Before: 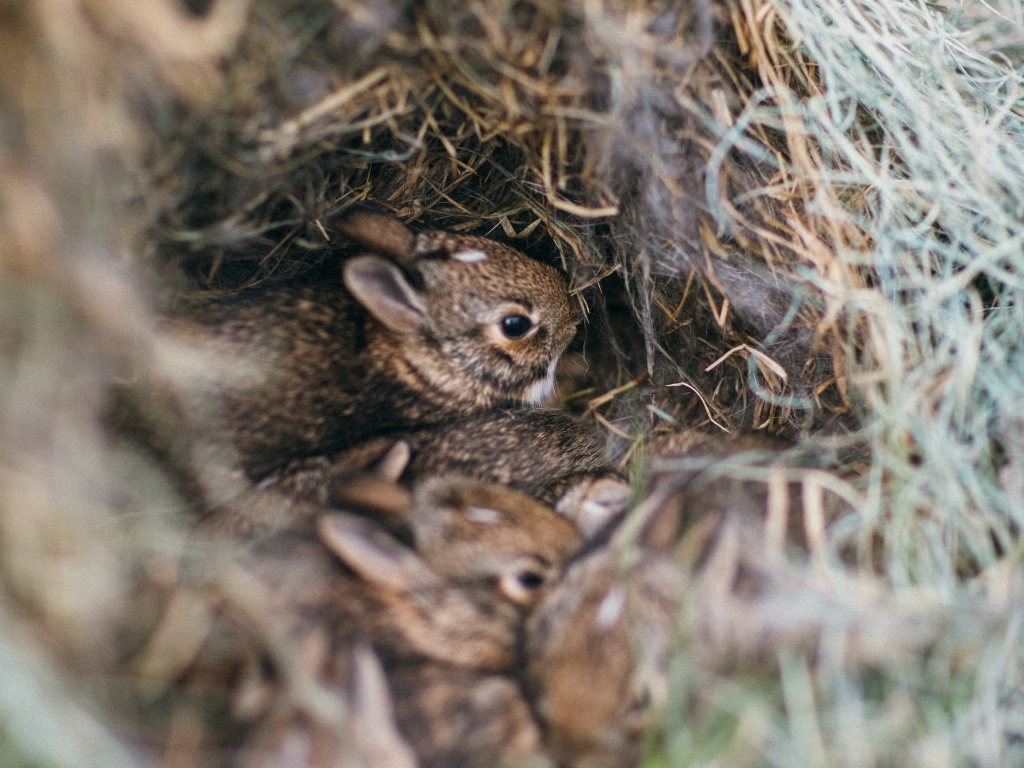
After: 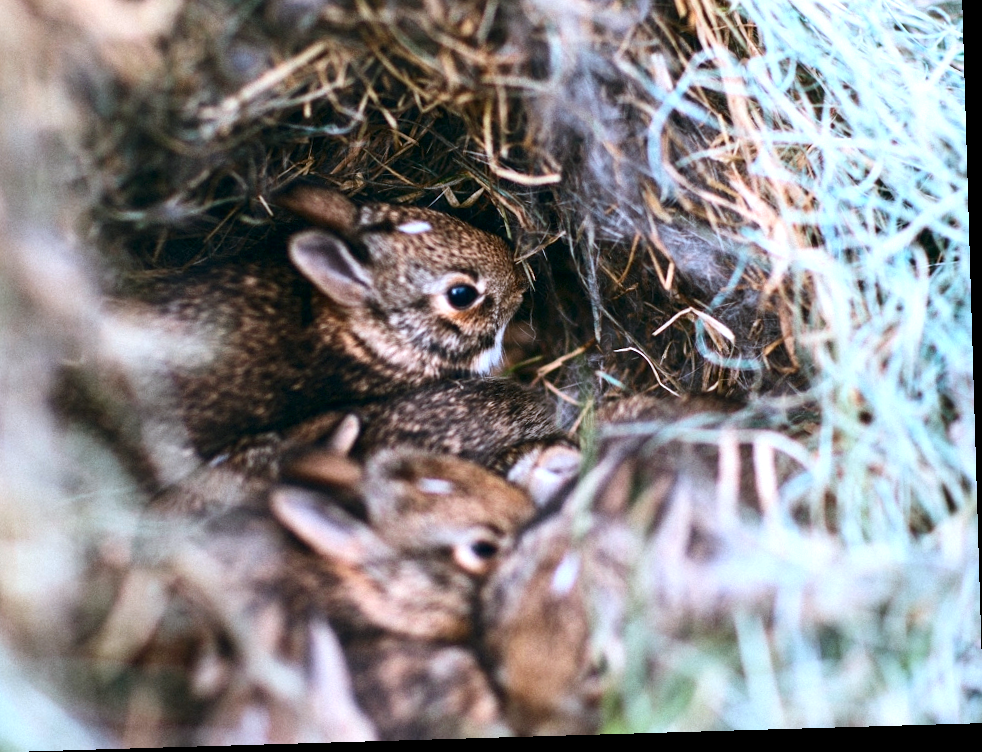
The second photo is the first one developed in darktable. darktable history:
contrast brightness saturation: contrast 0.192, brightness -0.107, saturation 0.212
color correction: highlights a* -2.21, highlights b* -18.32
crop and rotate: angle 1.71°, left 6.082%, top 5.689%
exposure: black level correction 0, exposure 0.694 EV, compensate exposure bias true, compensate highlight preservation false
